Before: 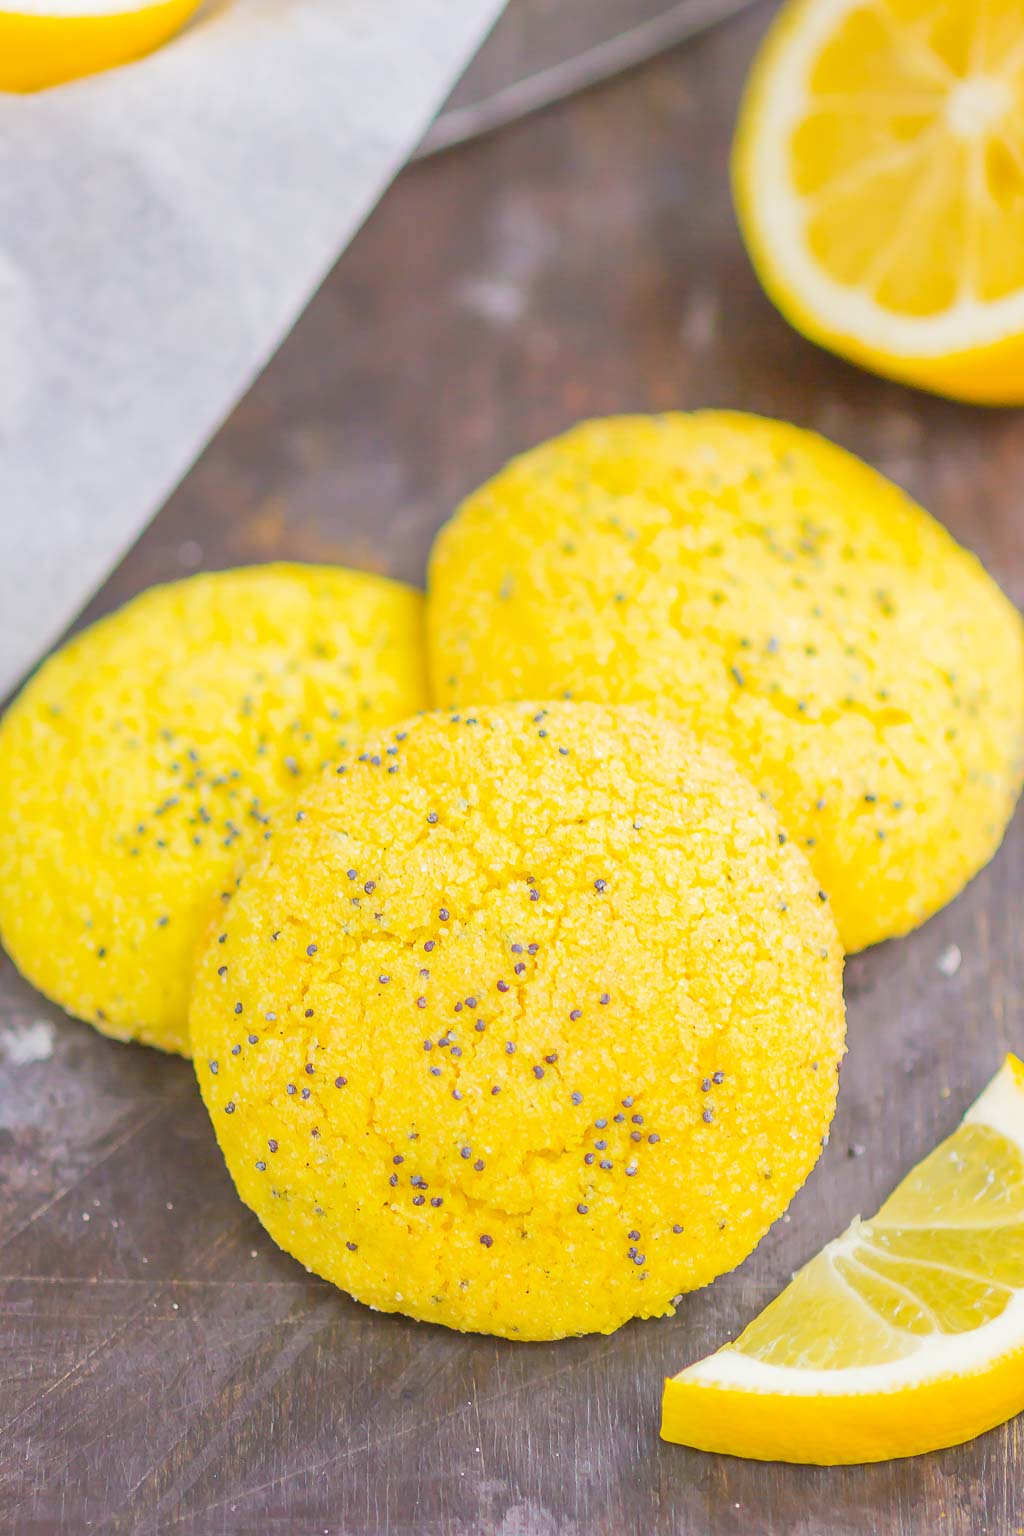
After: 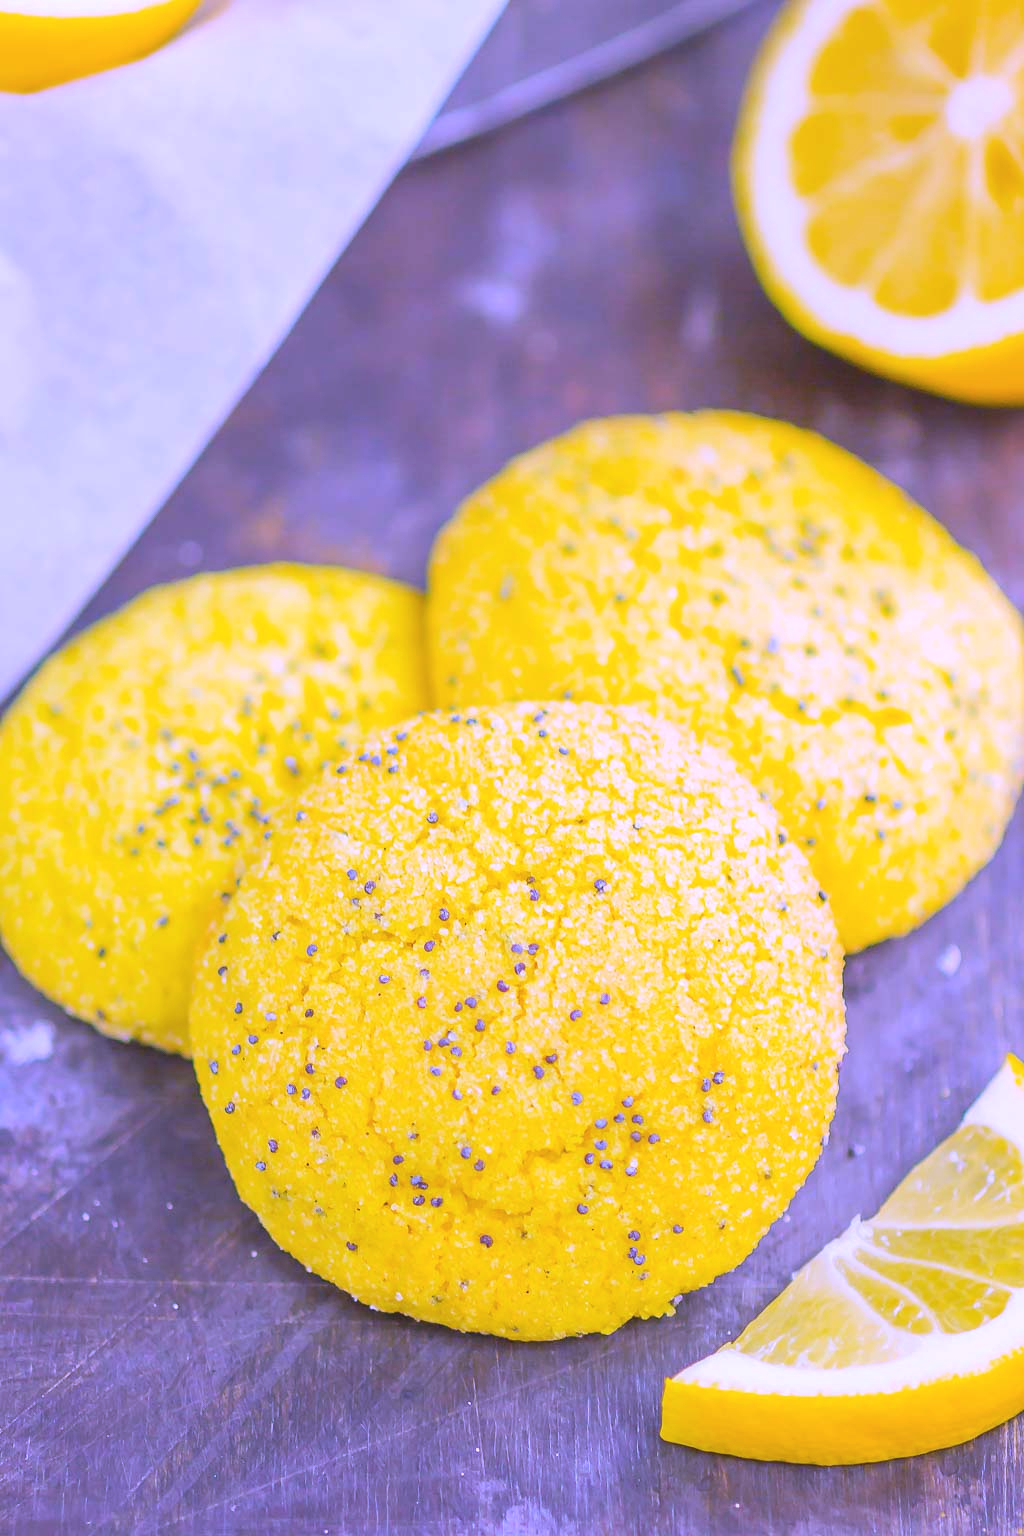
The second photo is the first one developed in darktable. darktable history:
white balance: red 0.98, blue 1.61
color balance rgb: shadows lift › hue 87.51°, highlights gain › chroma 1.62%, highlights gain › hue 55.1°, global offset › chroma 0.06%, global offset › hue 253.66°, linear chroma grading › global chroma 0.5%
